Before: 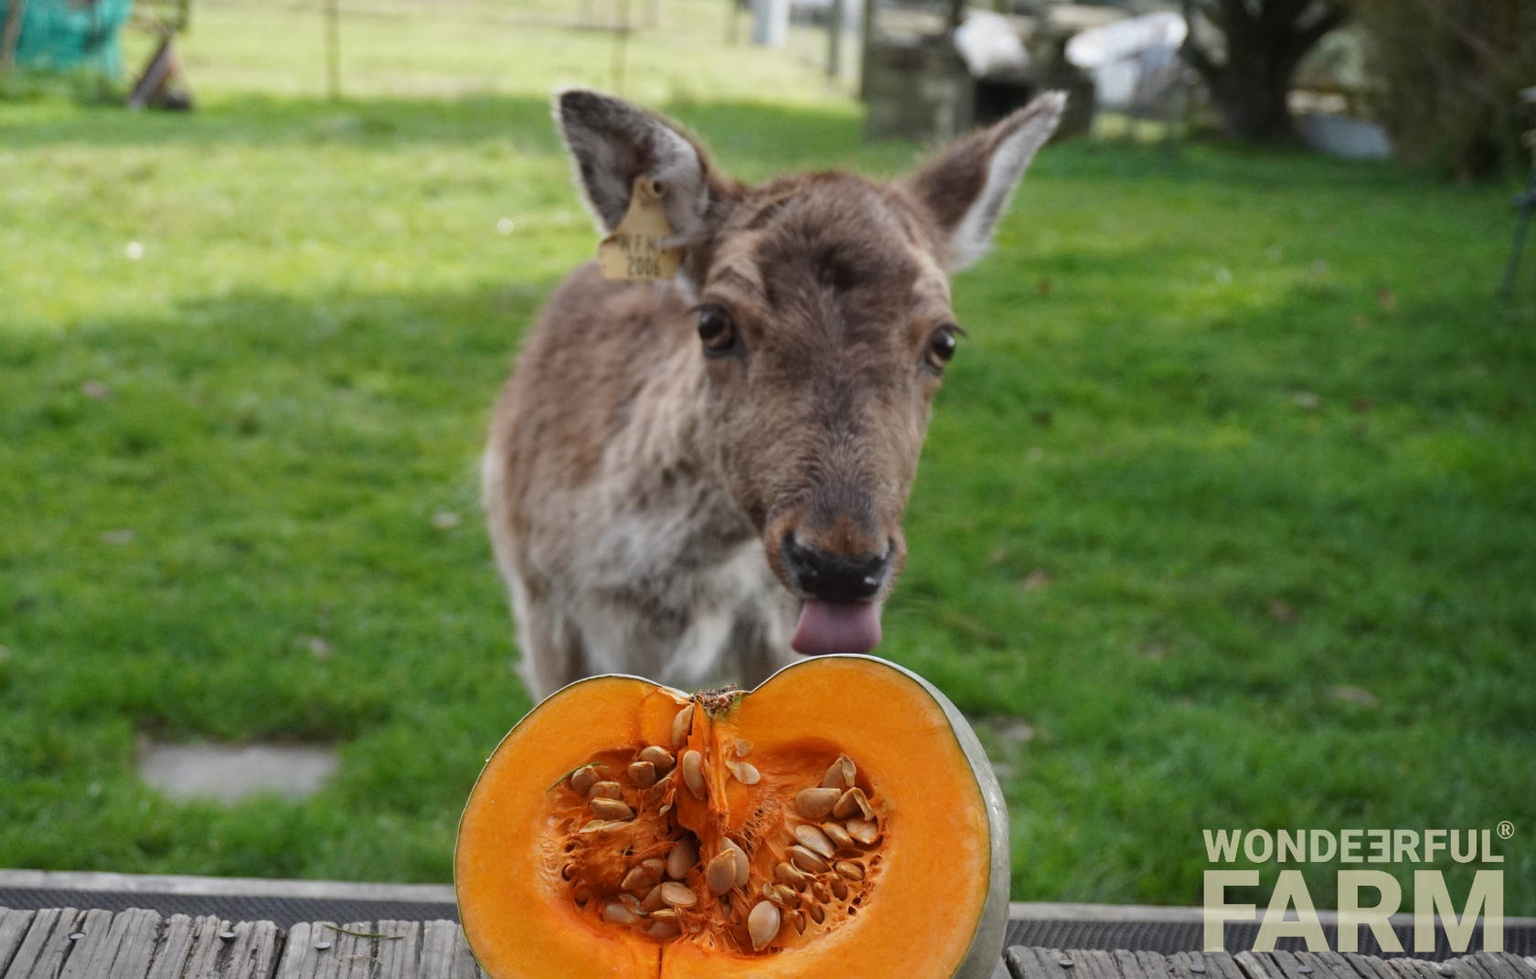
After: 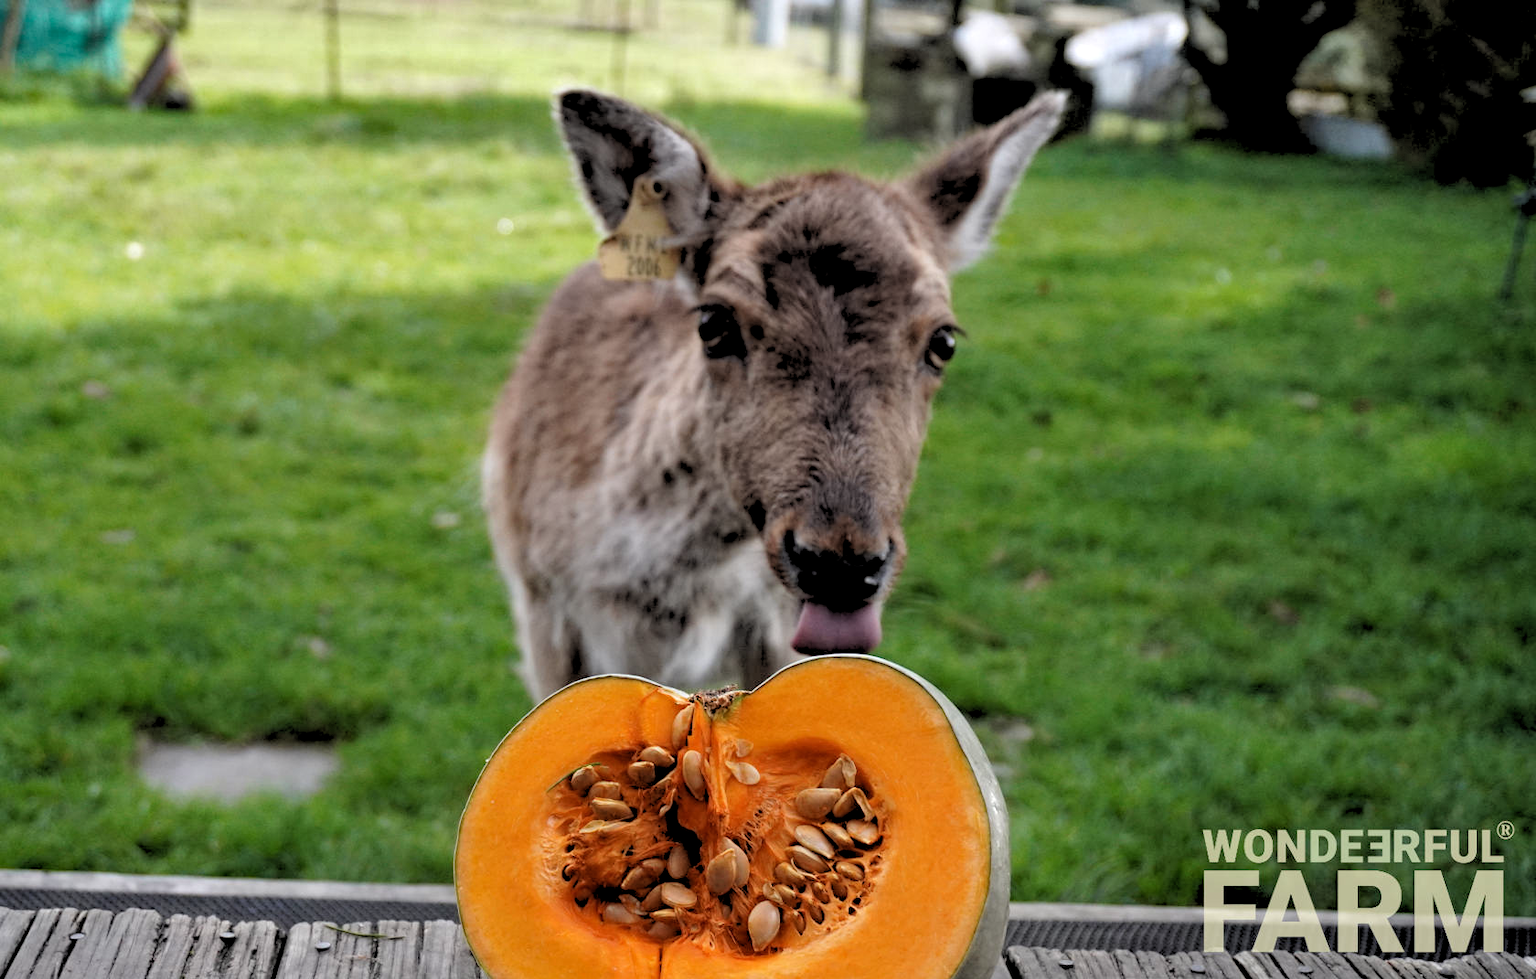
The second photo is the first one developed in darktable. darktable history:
rgb levels: levels [[0.029, 0.461, 0.922], [0, 0.5, 1], [0, 0.5, 1]]
shadows and highlights: radius 171.16, shadows 27, white point adjustment 3.13, highlights -67.95, soften with gaussian
haze removal: strength 0.12, distance 0.25, compatibility mode true, adaptive false
